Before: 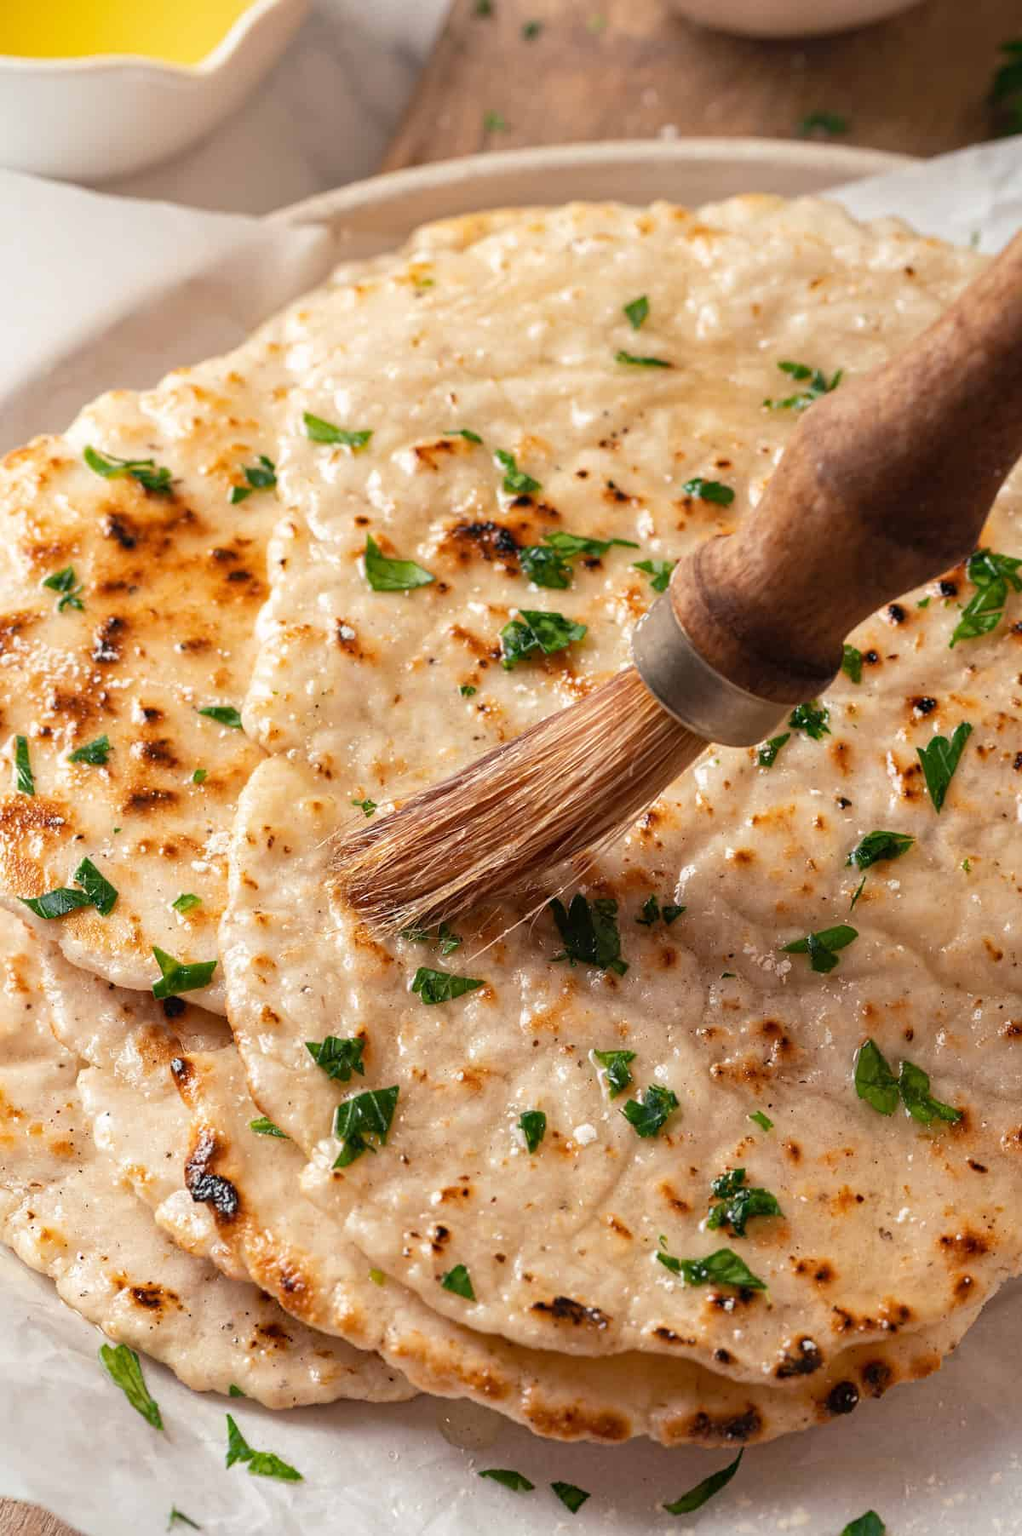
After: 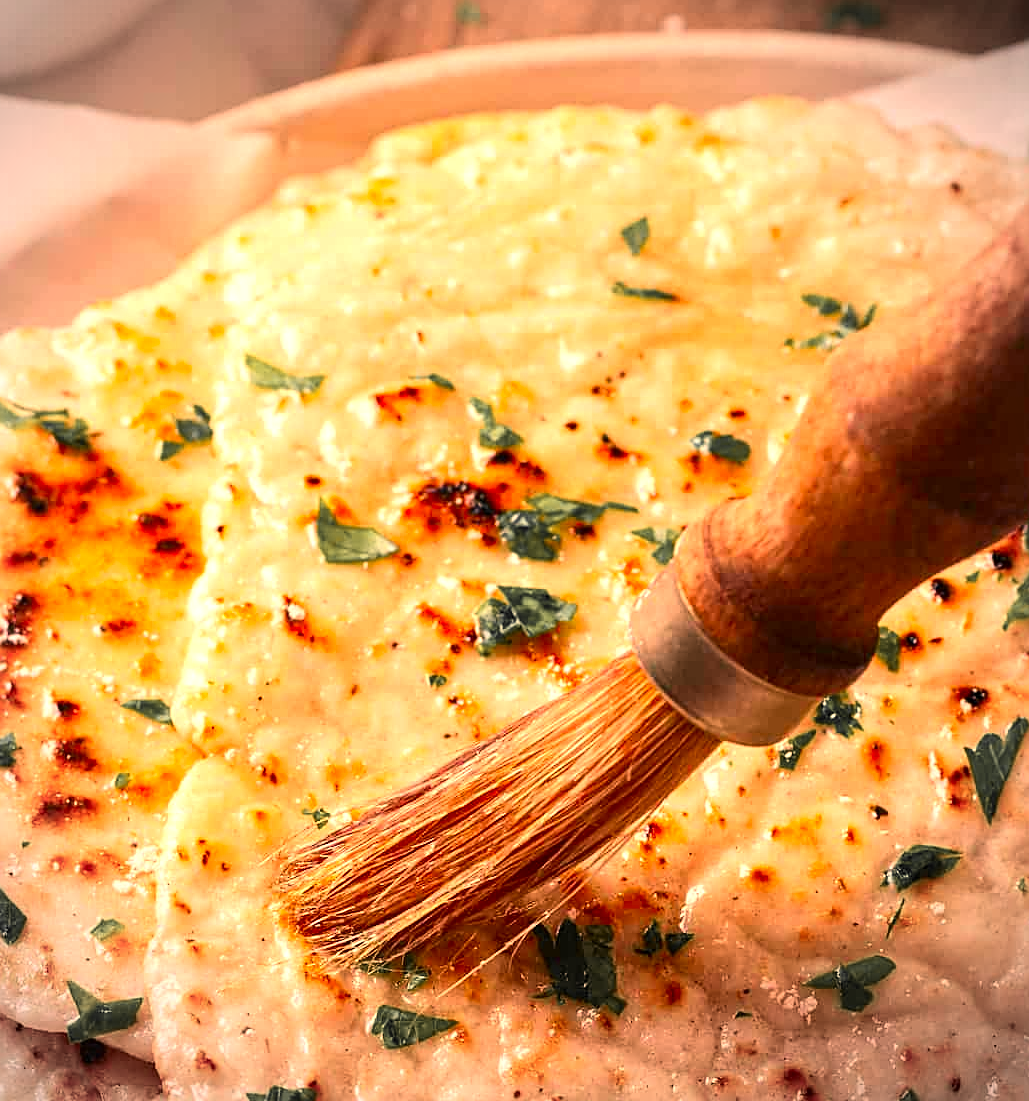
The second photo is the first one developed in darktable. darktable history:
contrast brightness saturation: contrast 0.139
crop and rotate: left 9.401%, top 7.262%, right 4.815%, bottom 31.661%
sharpen: amount 0.492
vignetting: on, module defaults
color zones: curves: ch1 [(0, 0.679) (0.143, 0.647) (0.286, 0.261) (0.378, -0.011) (0.571, 0.396) (0.714, 0.399) (0.857, 0.406) (1, 0.679)]
exposure: exposure 0.606 EV, compensate highlight preservation false
color correction: highlights a* 17.74, highlights b* 18.82
